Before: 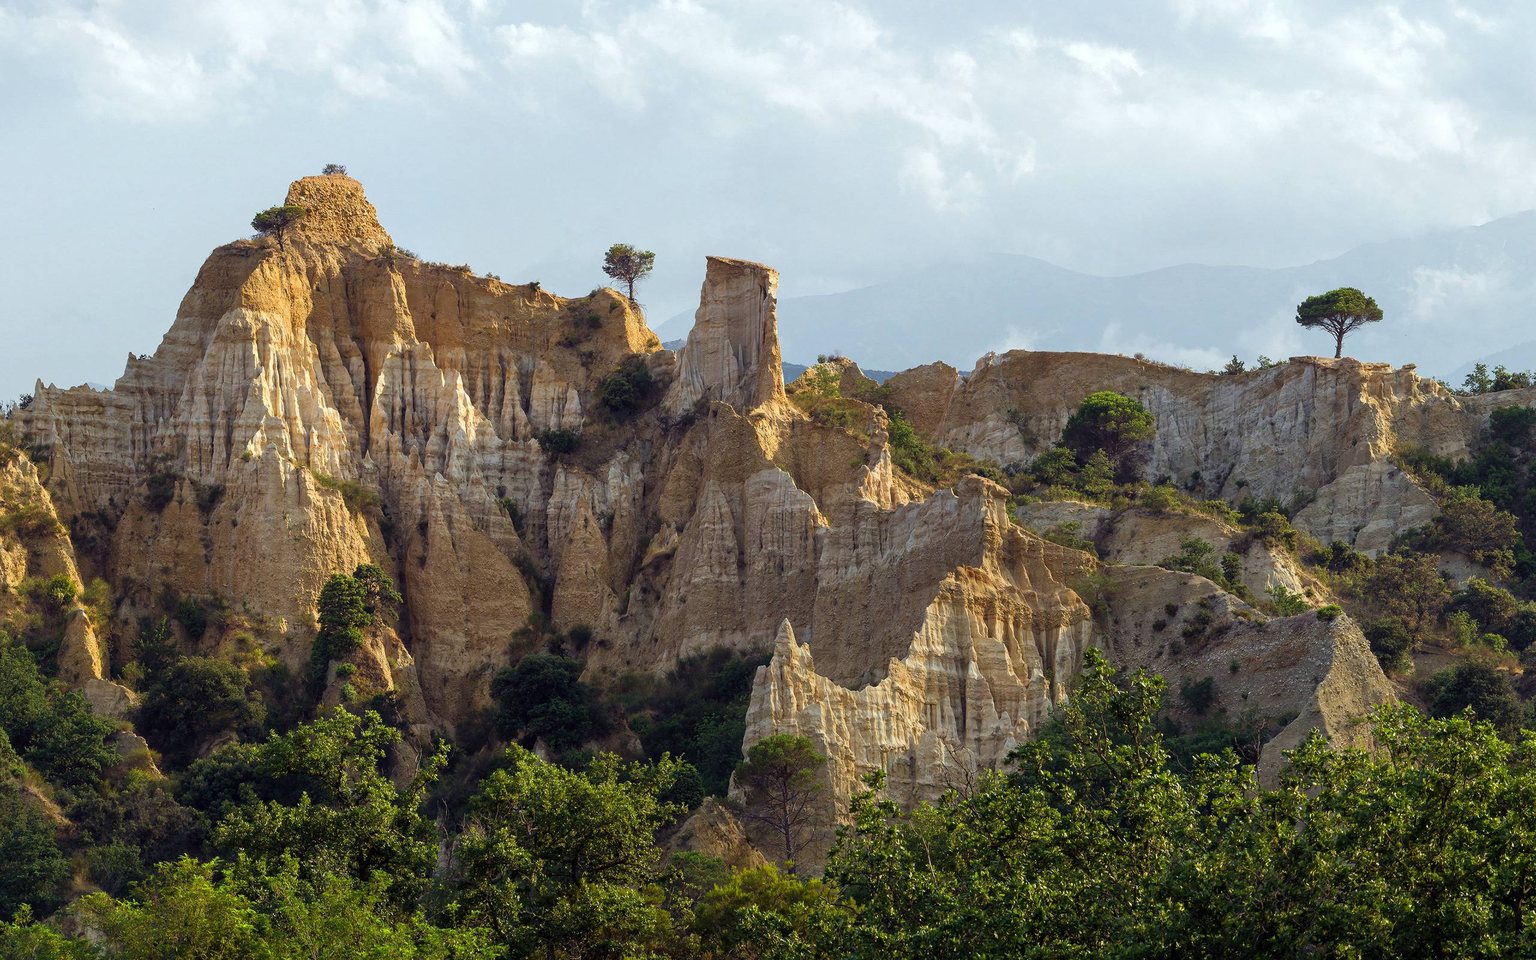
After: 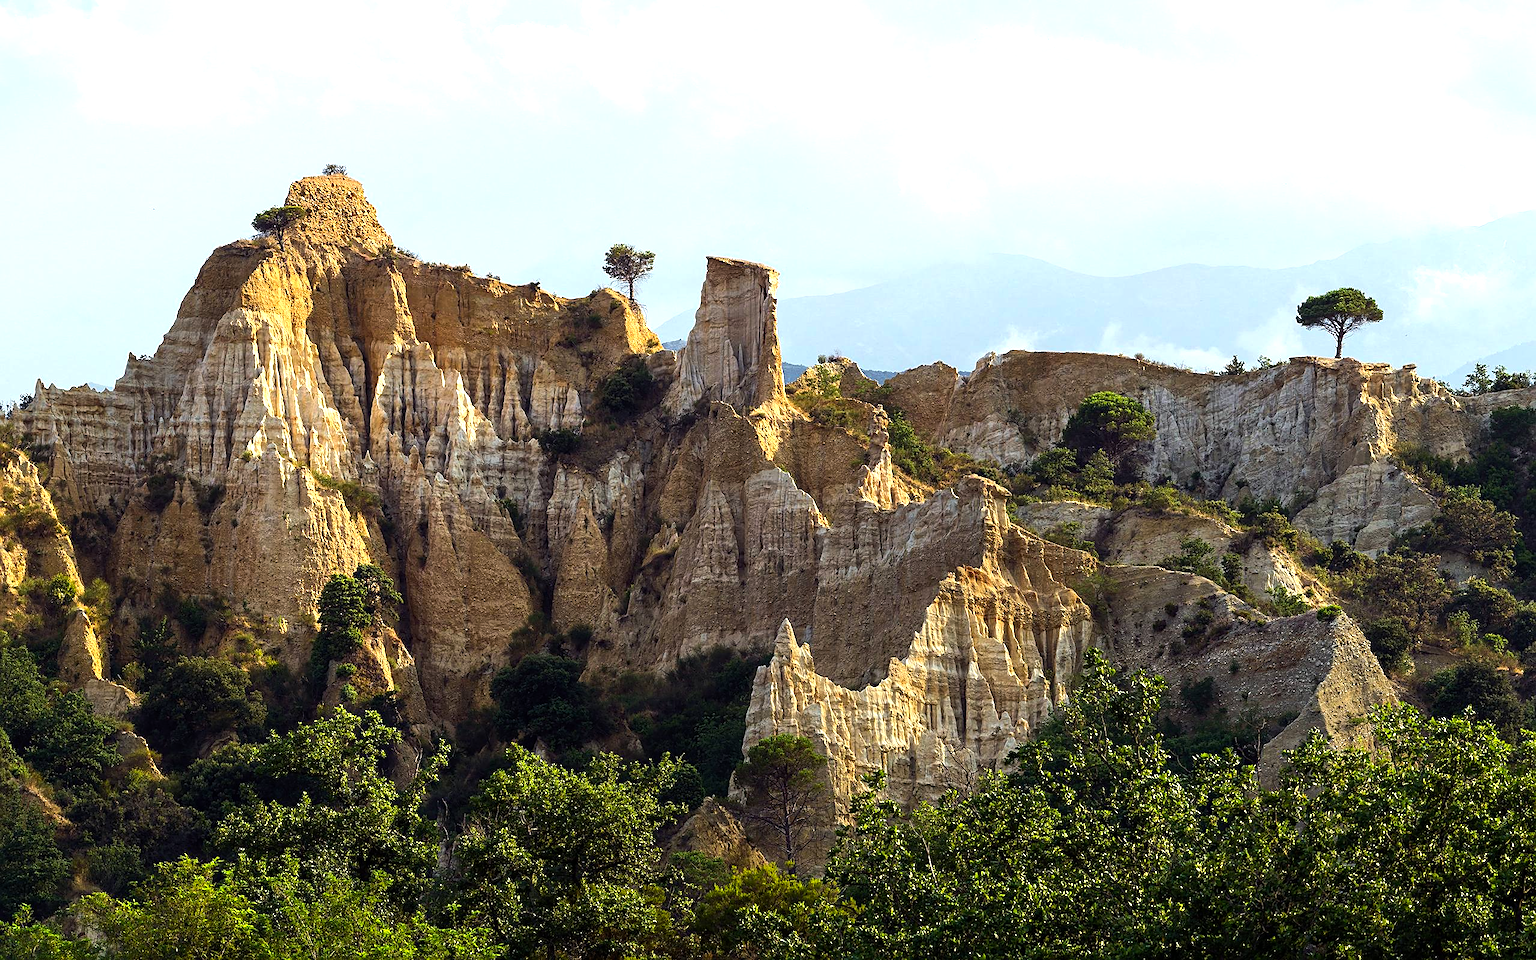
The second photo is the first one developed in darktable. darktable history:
tone equalizer: -8 EV -0.75 EV, -7 EV -0.7 EV, -6 EV -0.6 EV, -5 EV -0.4 EV, -3 EV 0.4 EV, -2 EV 0.6 EV, -1 EV 0.7 EV, +0 EV 0.75 EV, edges refinement/feathering 500, mask exposure compensation -1.57 EV, preserve details no
contrast brightness saturation: saturation 0.18
sharpen: on, module defaults
